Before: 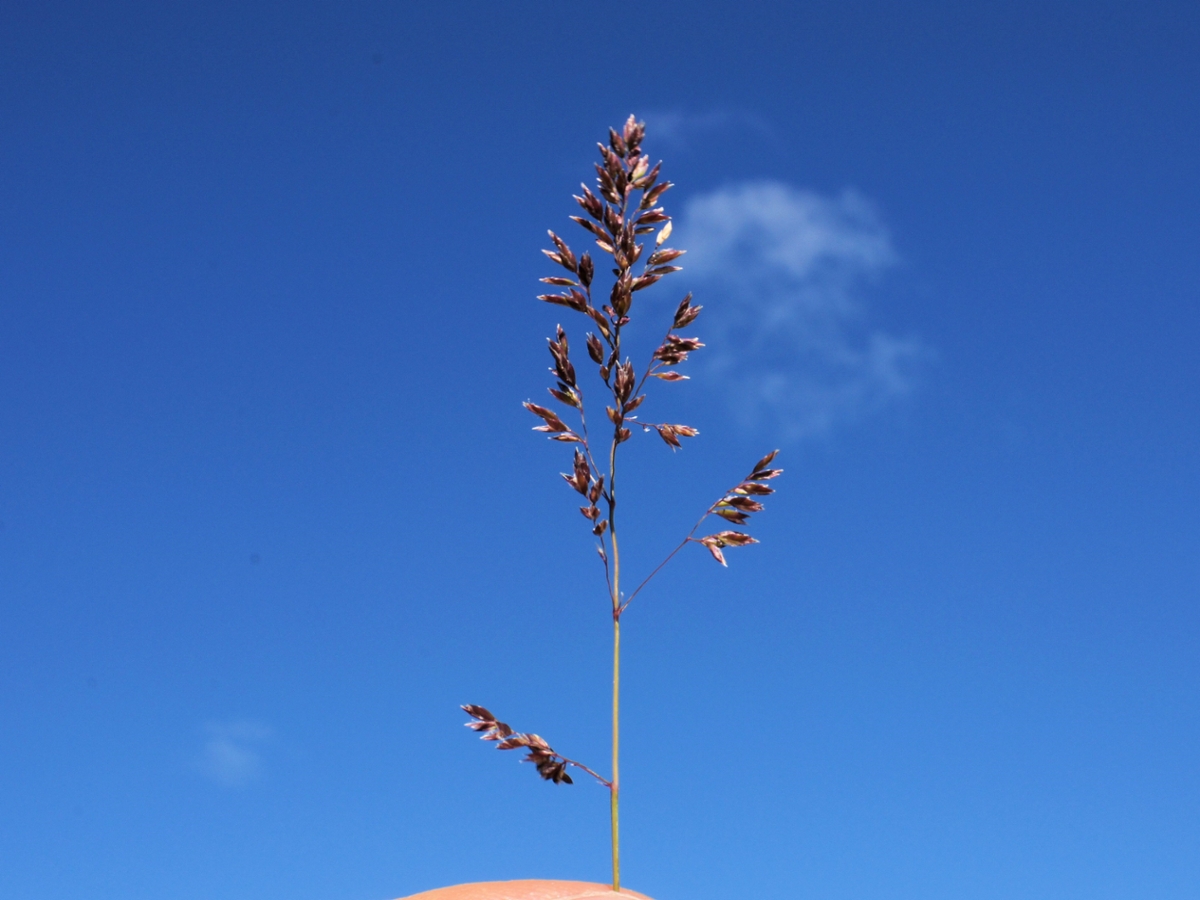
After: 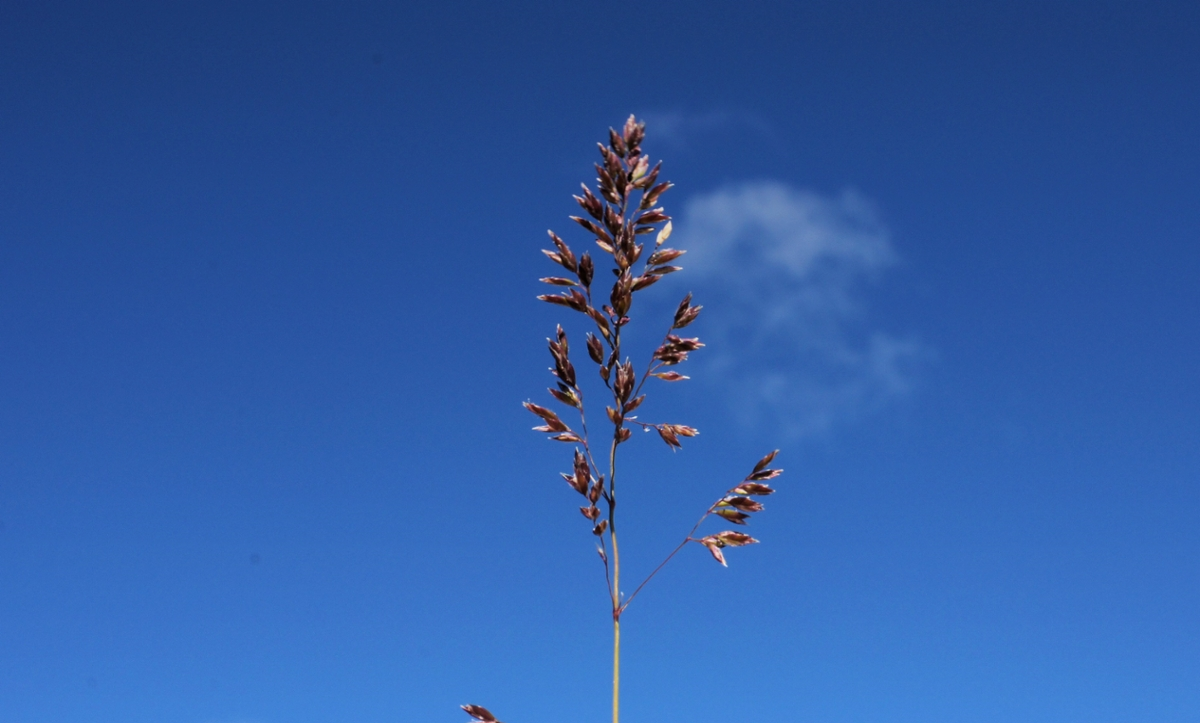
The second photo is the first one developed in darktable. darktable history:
graduated density: on, module defaults
crop: bottom 19.644%
